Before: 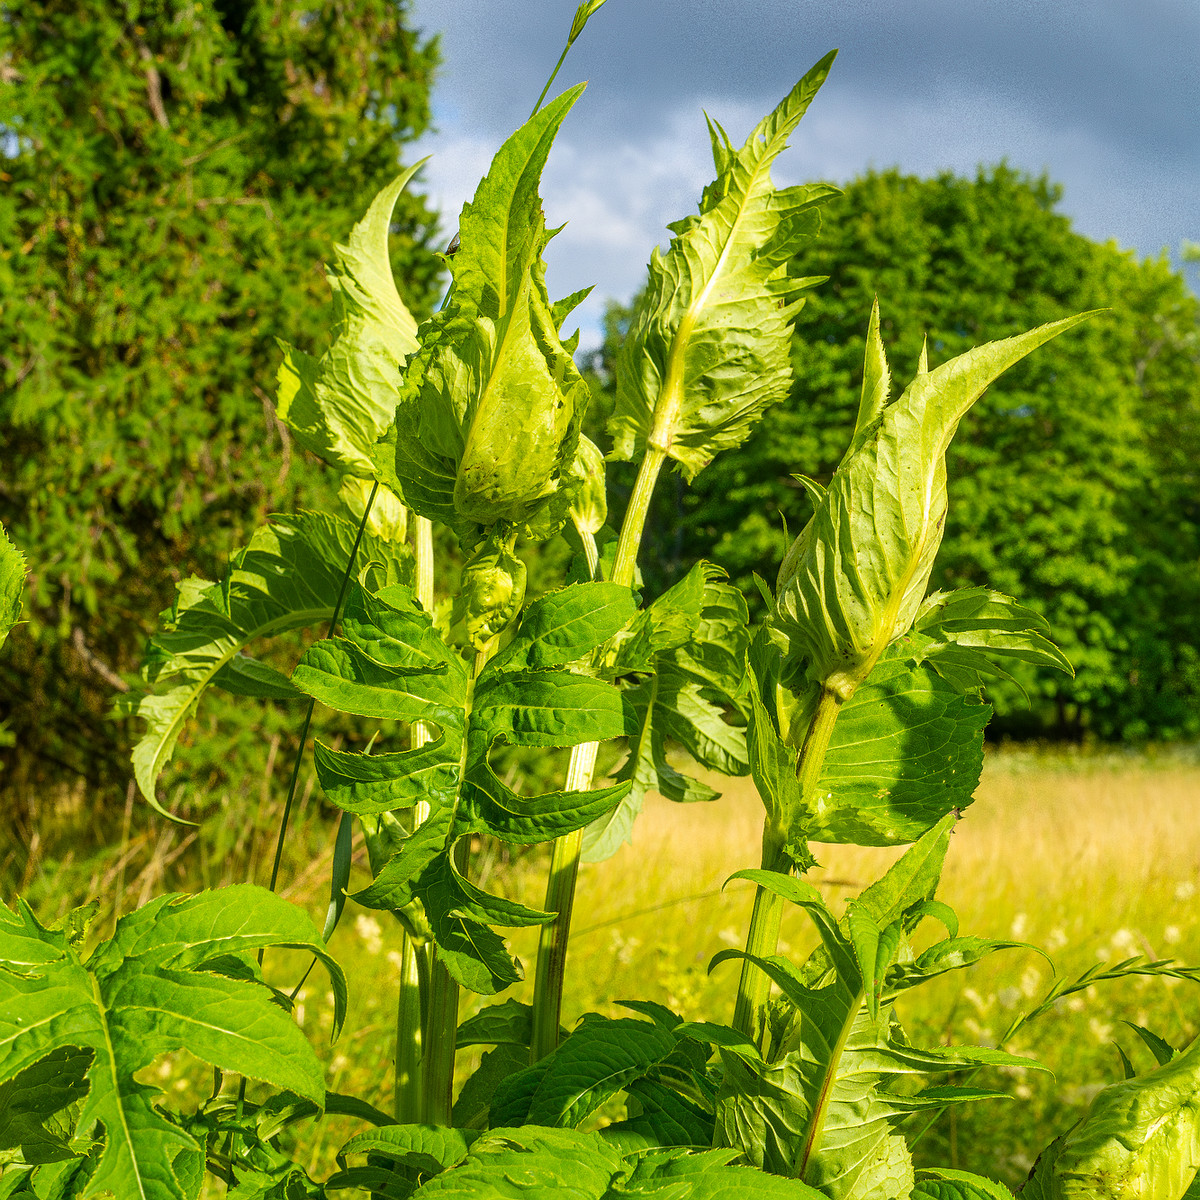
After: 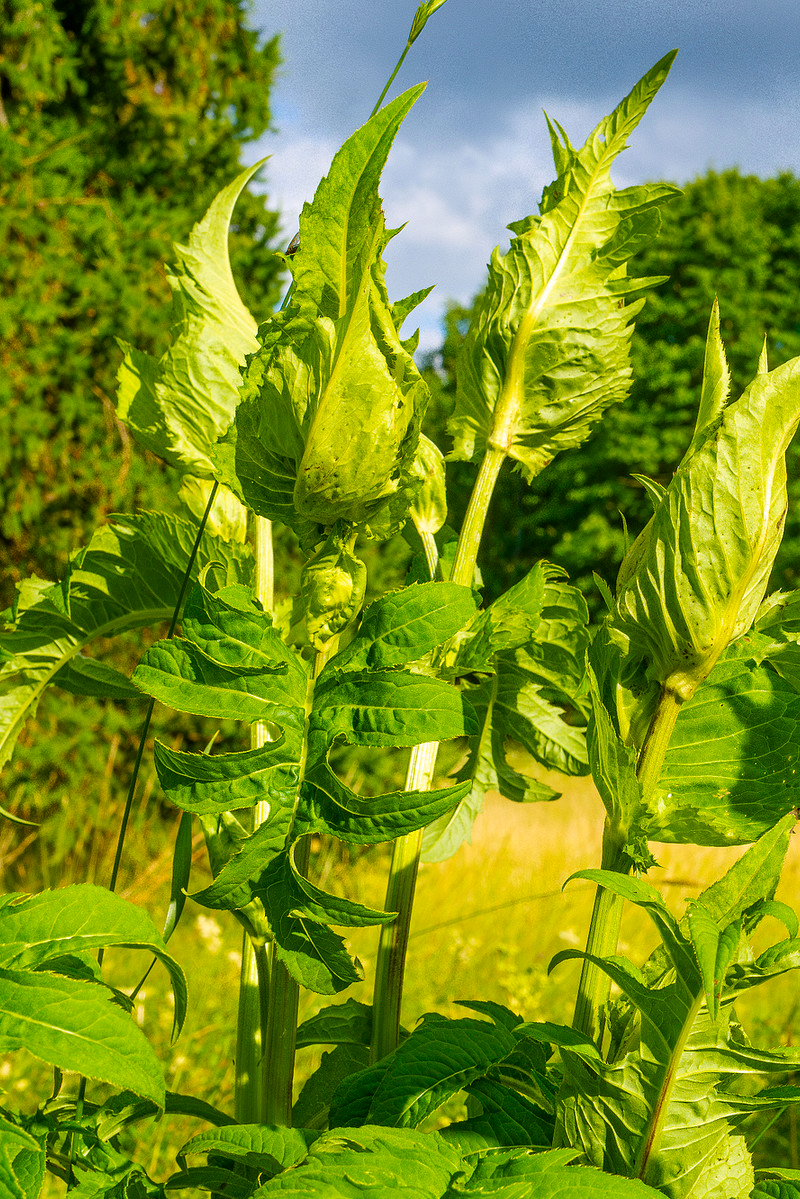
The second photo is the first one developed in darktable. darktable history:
crop and rotate: left 13.348%, right 19.964%
color balance rgb: highlights gain › chroma 0.226%, highlights gain › hue 330.05°, perceptual saturation grading › global saturation 20%, perceptual saturation grading › highlights -14.425%, perceptual saturation grading › shadows 49.661%
